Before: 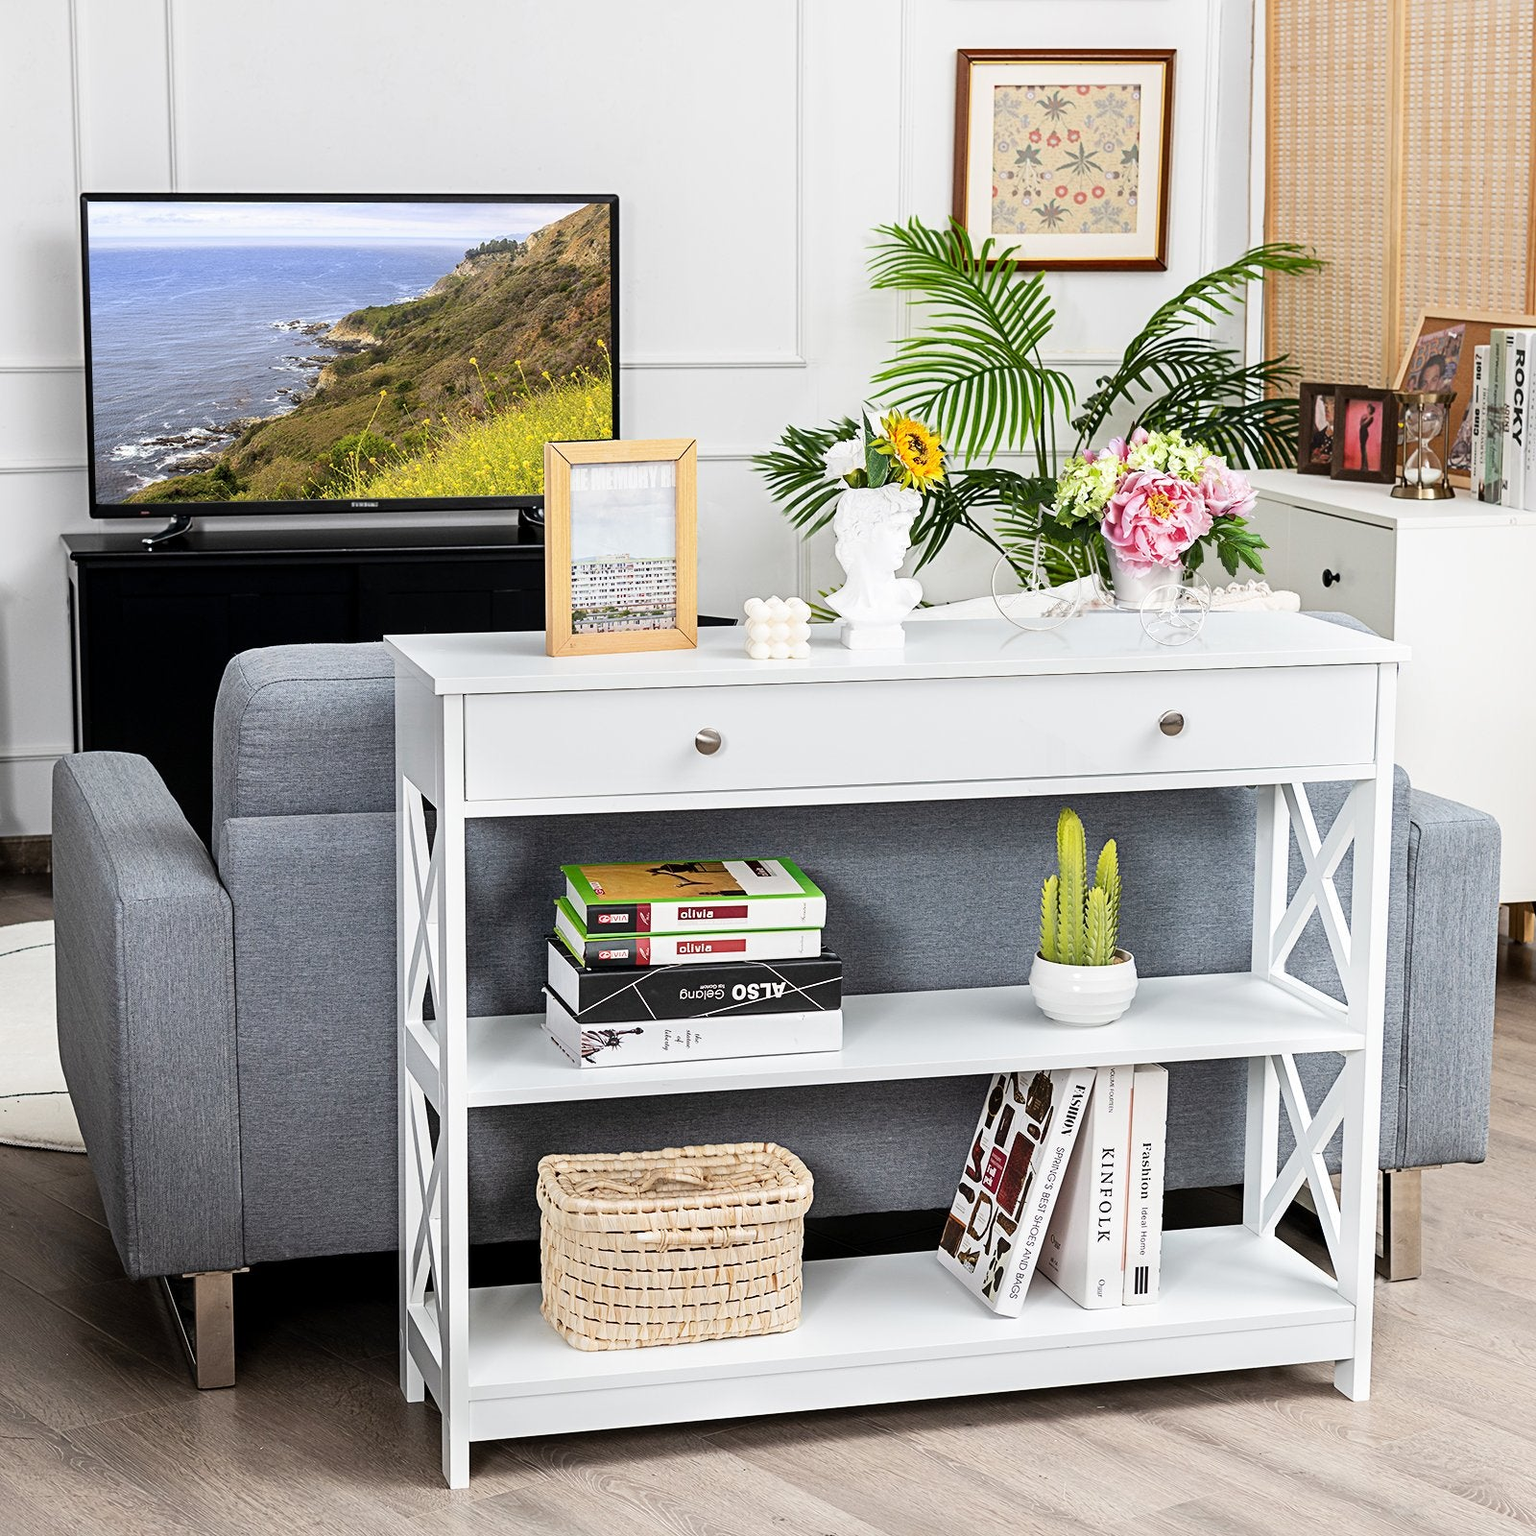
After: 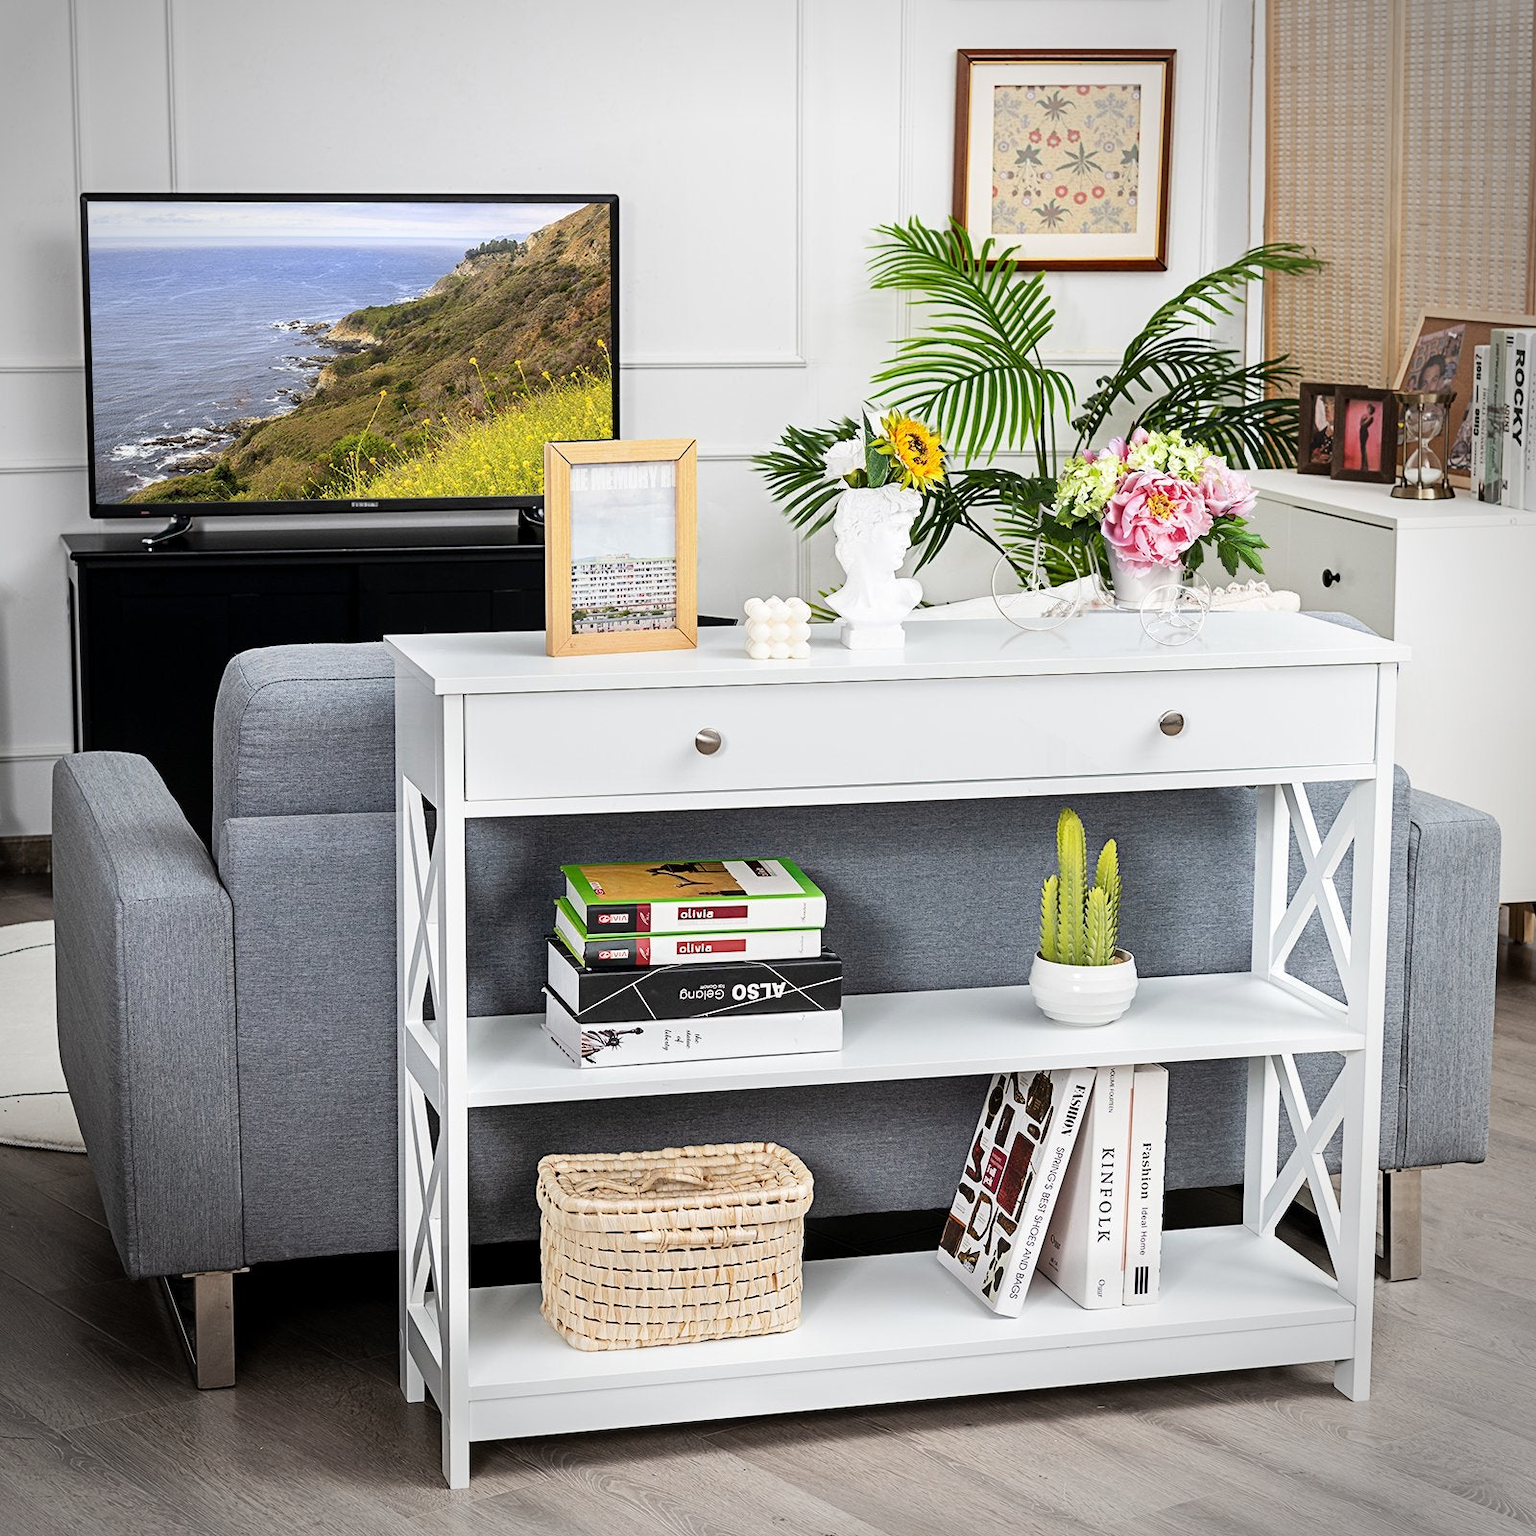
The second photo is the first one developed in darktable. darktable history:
vignetting: center (-0.033, -0.044)
